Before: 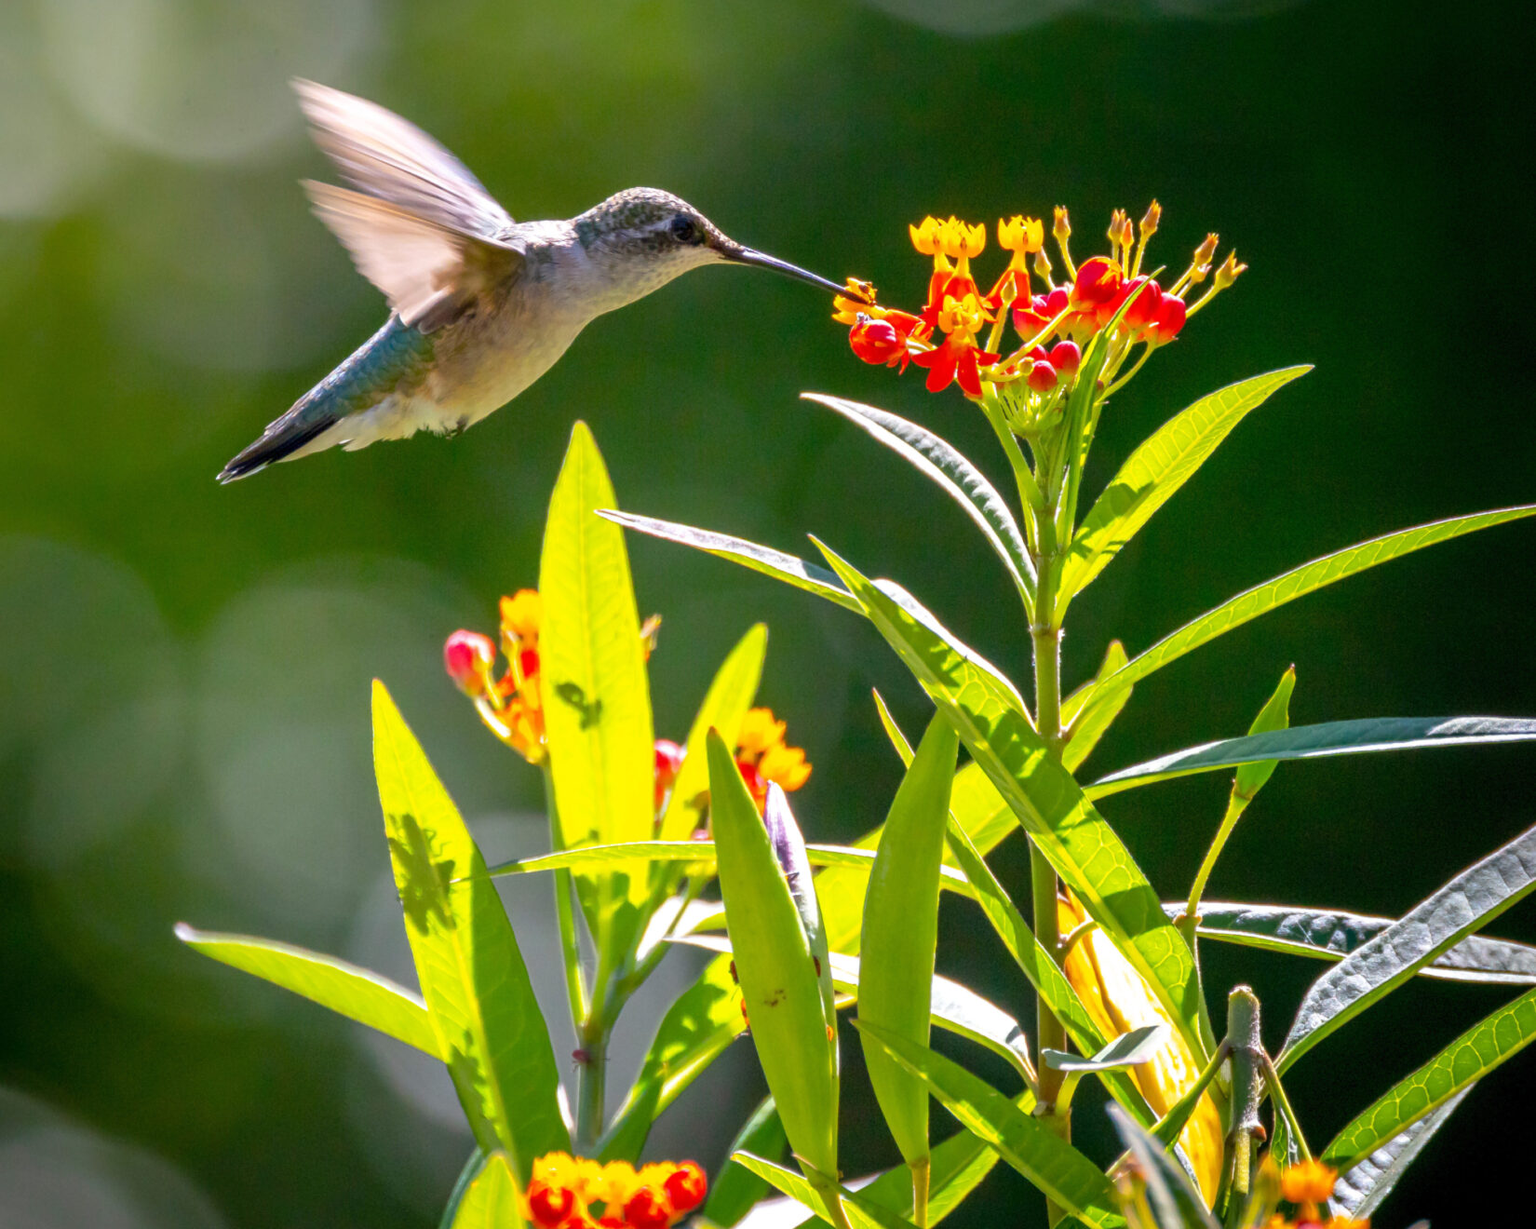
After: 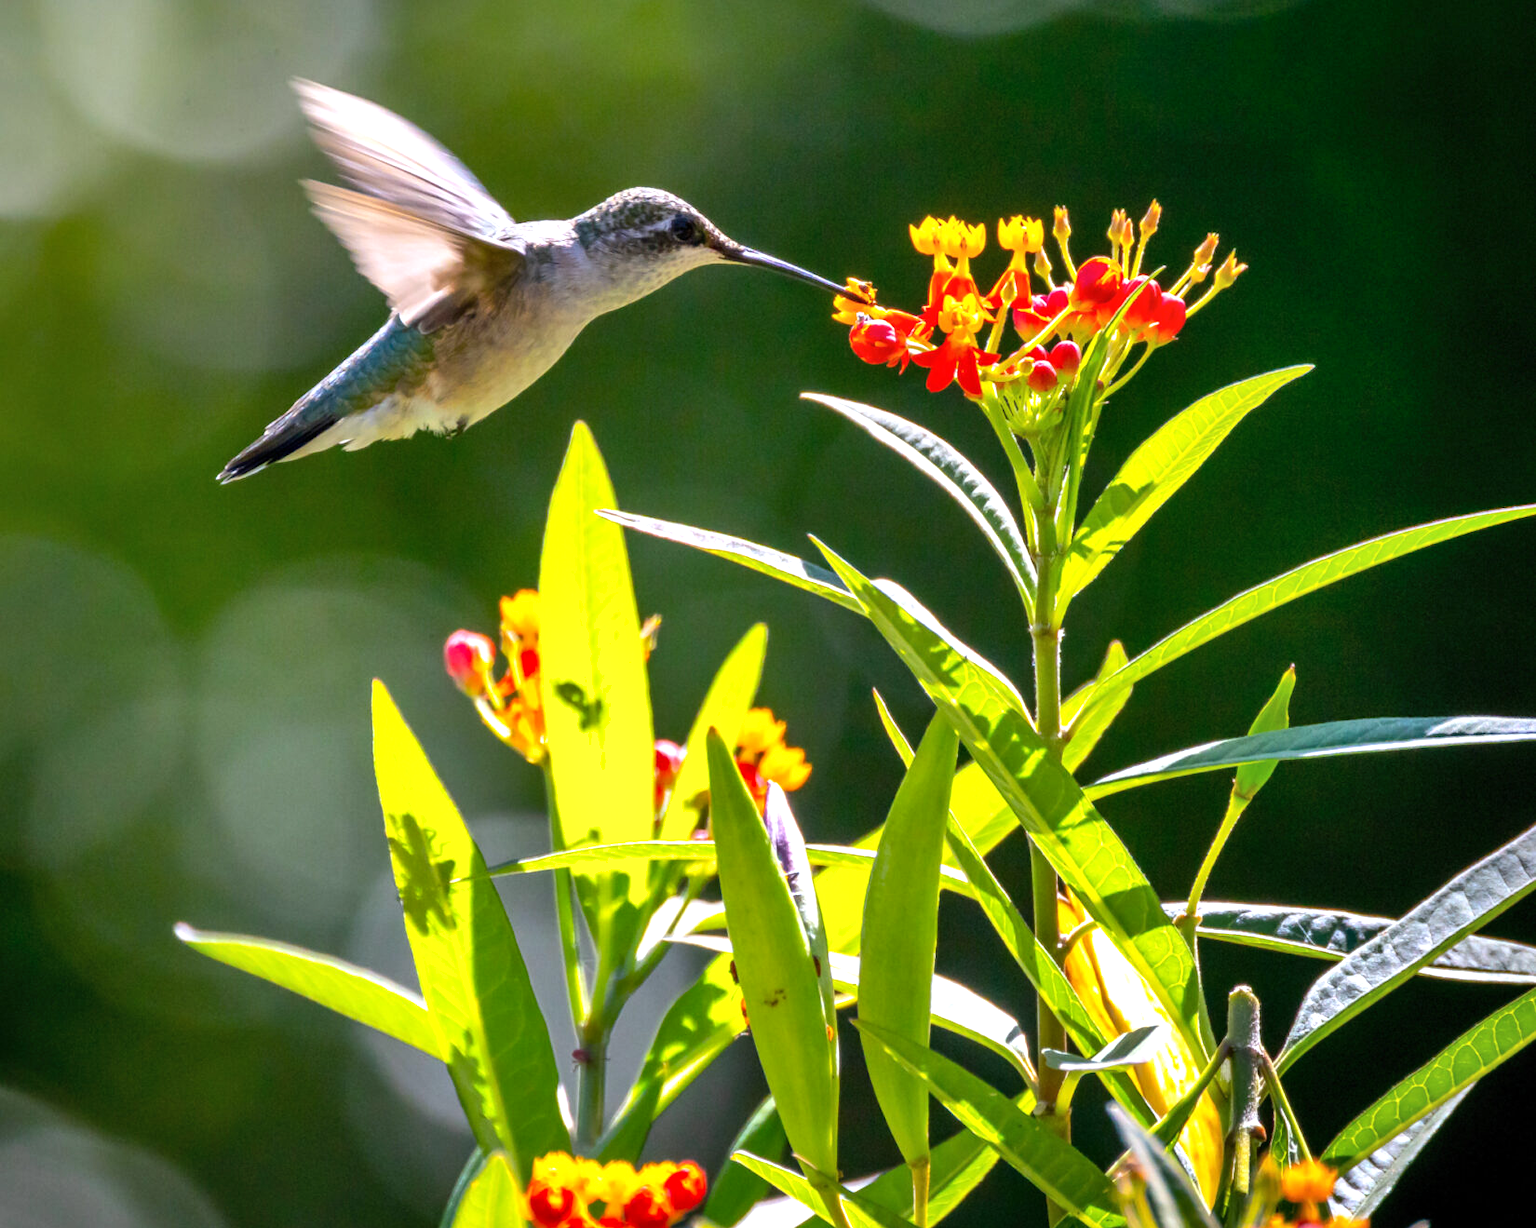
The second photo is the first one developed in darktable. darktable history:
shadows and highlights: soften with gaussian
white balance: red 0.98, blue 1.034
tone equalizer: -8 EV -0.417 EV, -7 EV -0.389 EV, -6 EV -0.333 EV, -5 EV -0.222 EV, -3 EV 0.222 EV, -2 EV 0.333 EV, -1 EV 0.389 EV, +0 EV 0.417 EV, edges refinement/feathering 500, mask exposure compensation -1.57 EV, preserve details no
